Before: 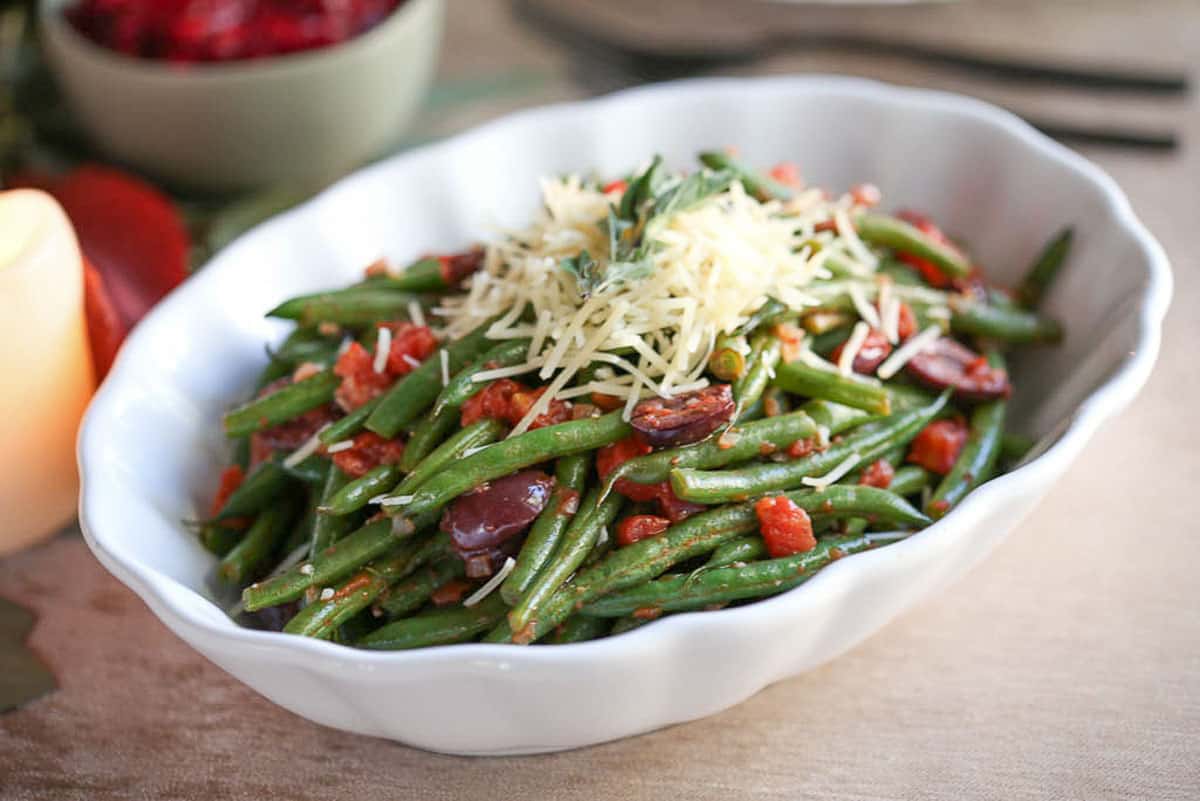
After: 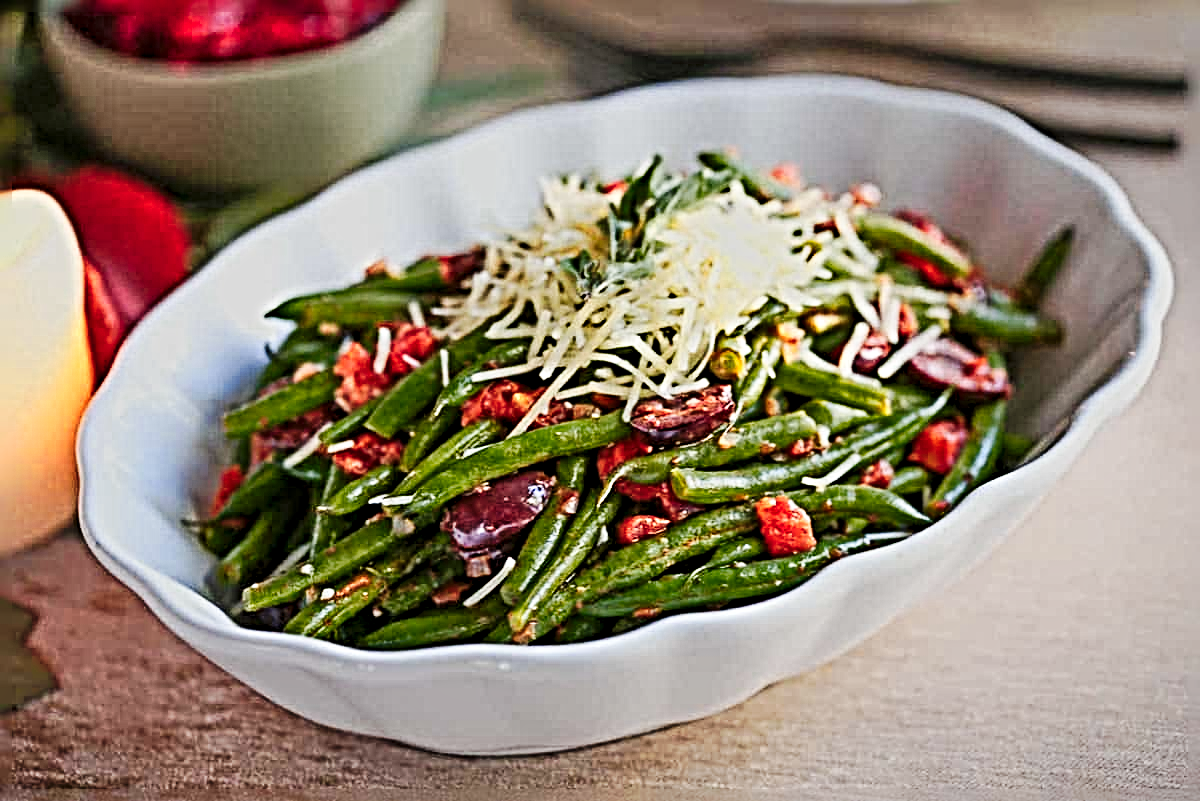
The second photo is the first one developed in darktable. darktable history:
base curve: curves: ch0 [(0, 0) (0.032, 0.025) (0.121, 0.166) (0.206, 0.329) (0.605, 0.79) (1, 1)], preserve colors none
tone equalizer: -8 EV -0.01 EV, -7 EV 0.037 EV, -6 EV -0.007 EV, -5 EV 0.005 EV, -4 EV -0.043 EV, -3 EV -0.229 EV, -2 EV -0.634 EV, -1 EV -0.972 EV, +0 EV -0.956 EV
color zones: curves: ch0 [(0.099, 0.624) (0.257, 0.596) (0.384, 0.376) (0.529, 0.492) (0.697, 0.564) (0.768, 0.532) (0.908, 0.644)]; ch1 [(0.112, 0.564) (0.254, 0.612) (0.432, 0.676) (0.592, 0.456) (0.743, 0.684) (0.888, 0.536)]; ch2 [(0.25, 0.5) (0.469, 0.36) (0.75, 0.5)]
sharpen: radius 6.276, amount 1.807, threshold 0.085
